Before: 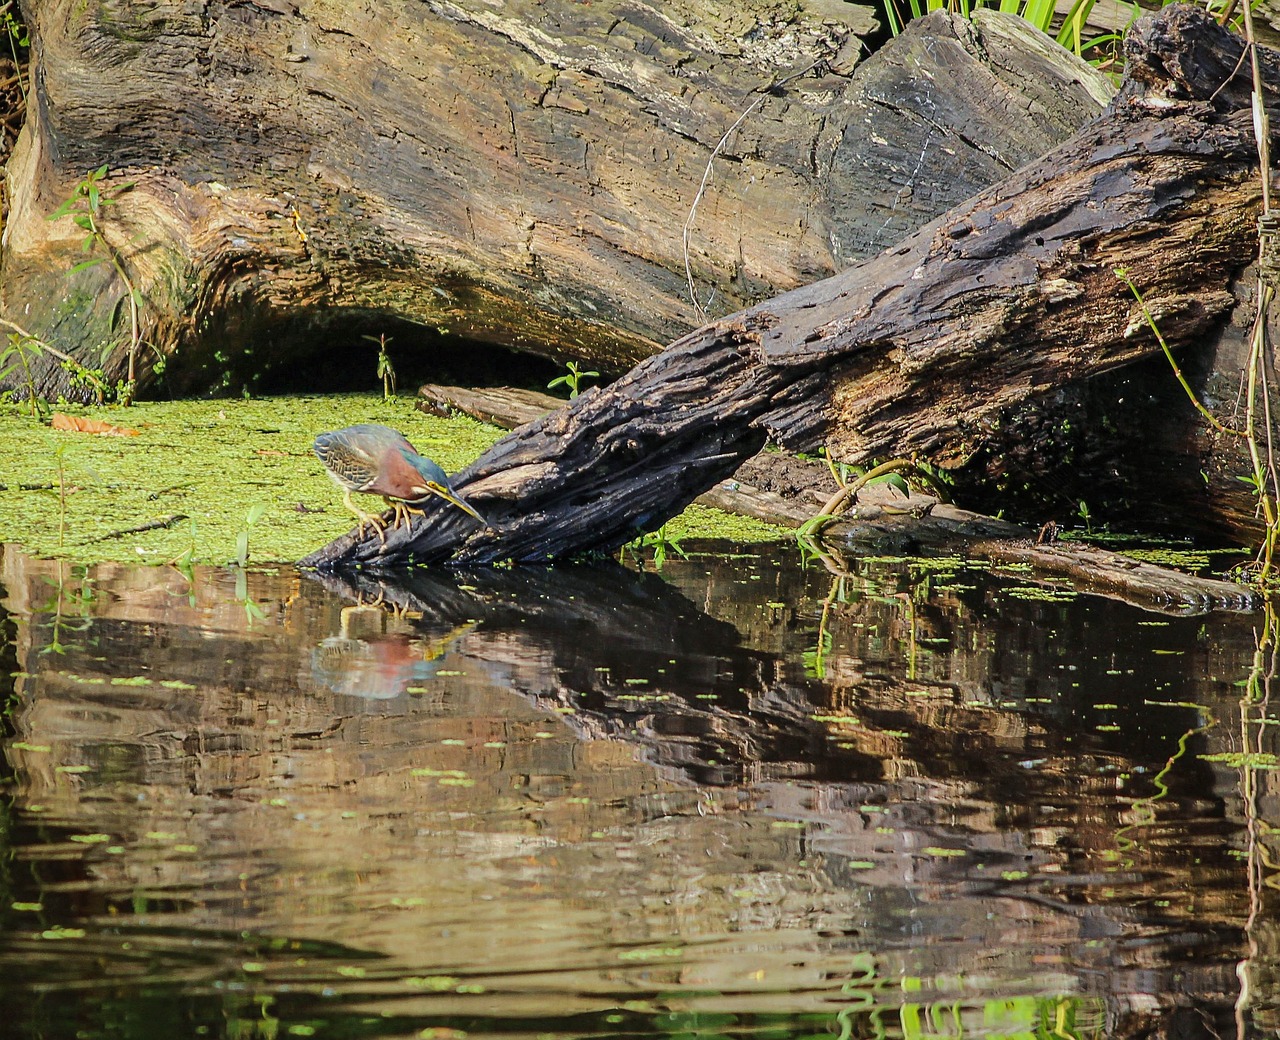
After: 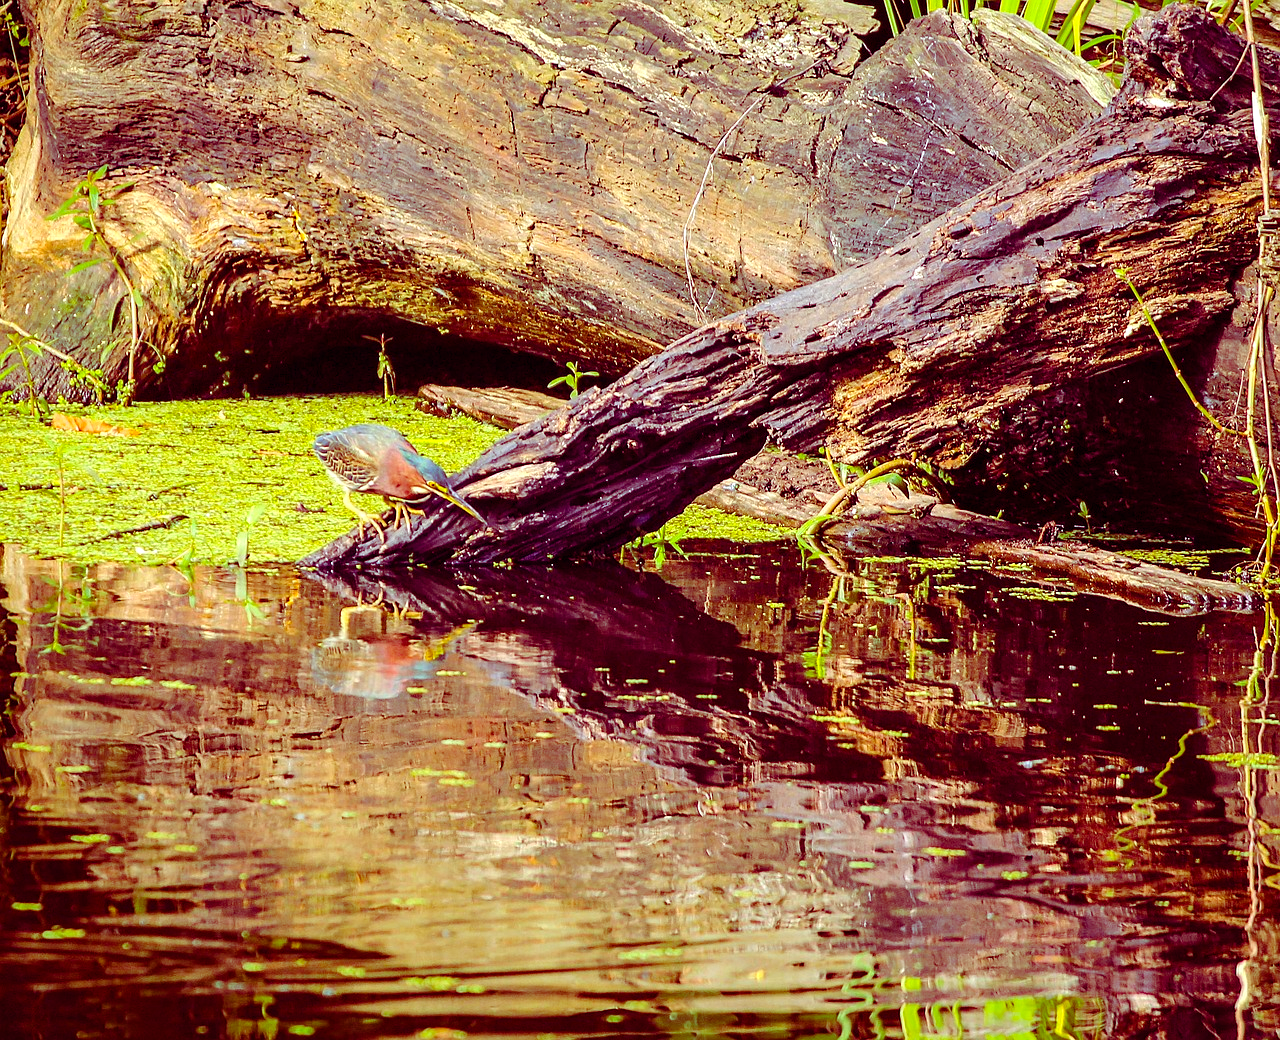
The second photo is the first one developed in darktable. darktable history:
color balance rgb: shadows lift › luminance -19.141%, shadows lift › chroma 35.364%, perceptual saturation grading › global saturation 30.454%
exposure: exposure 0.561 EV, compensate highlight preservation false
